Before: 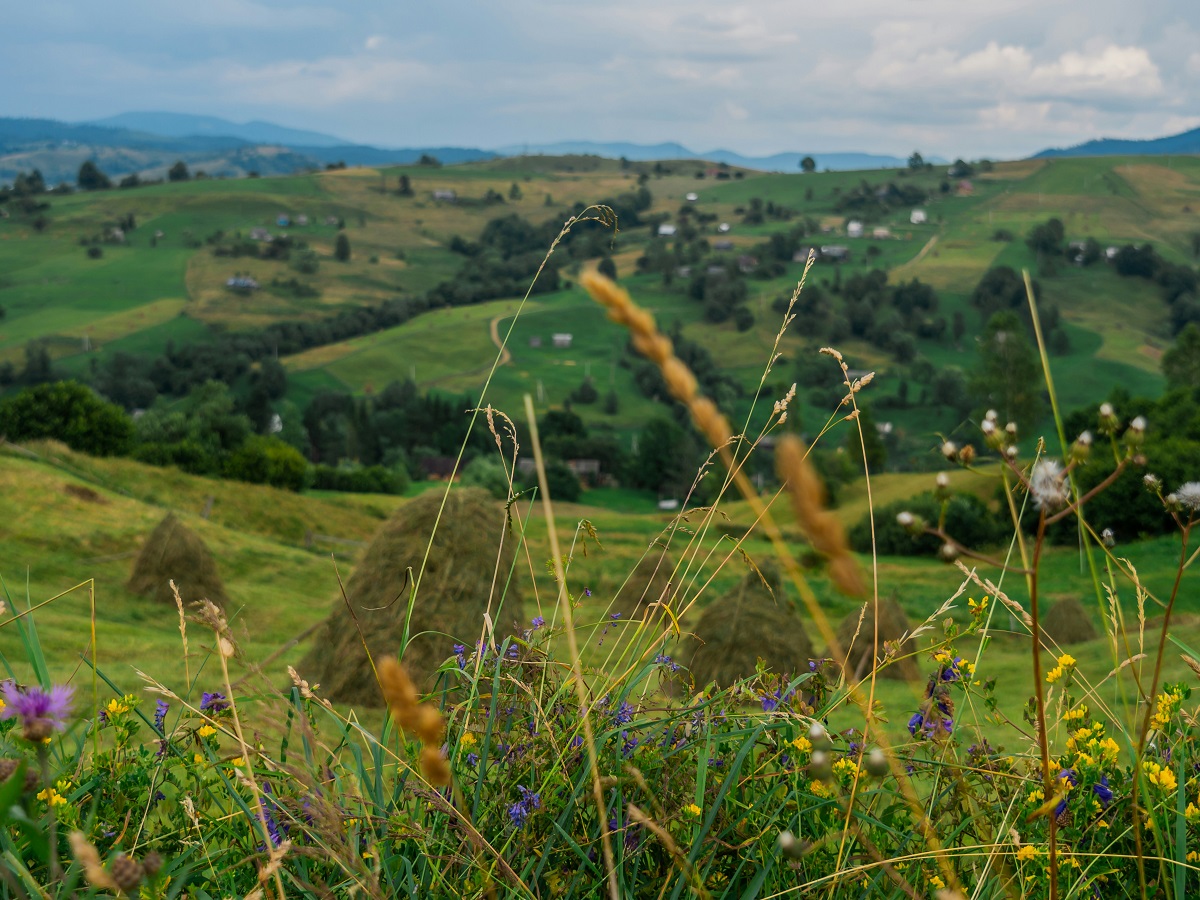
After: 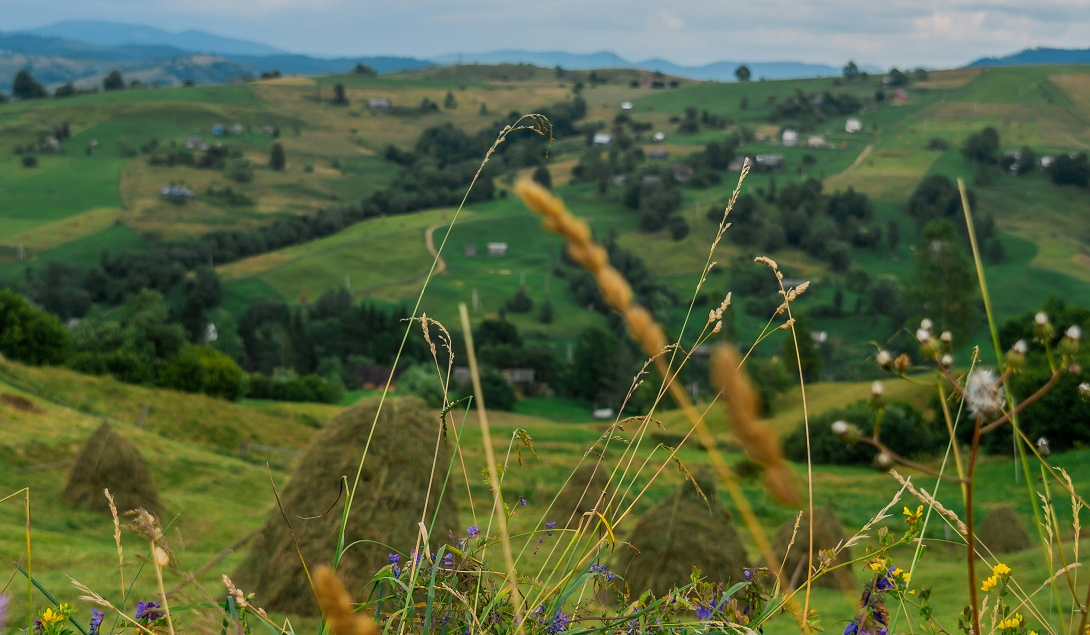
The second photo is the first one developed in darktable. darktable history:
crop: left 5.463%, top 10.133%, right 3.636%, bottom 19.219%
